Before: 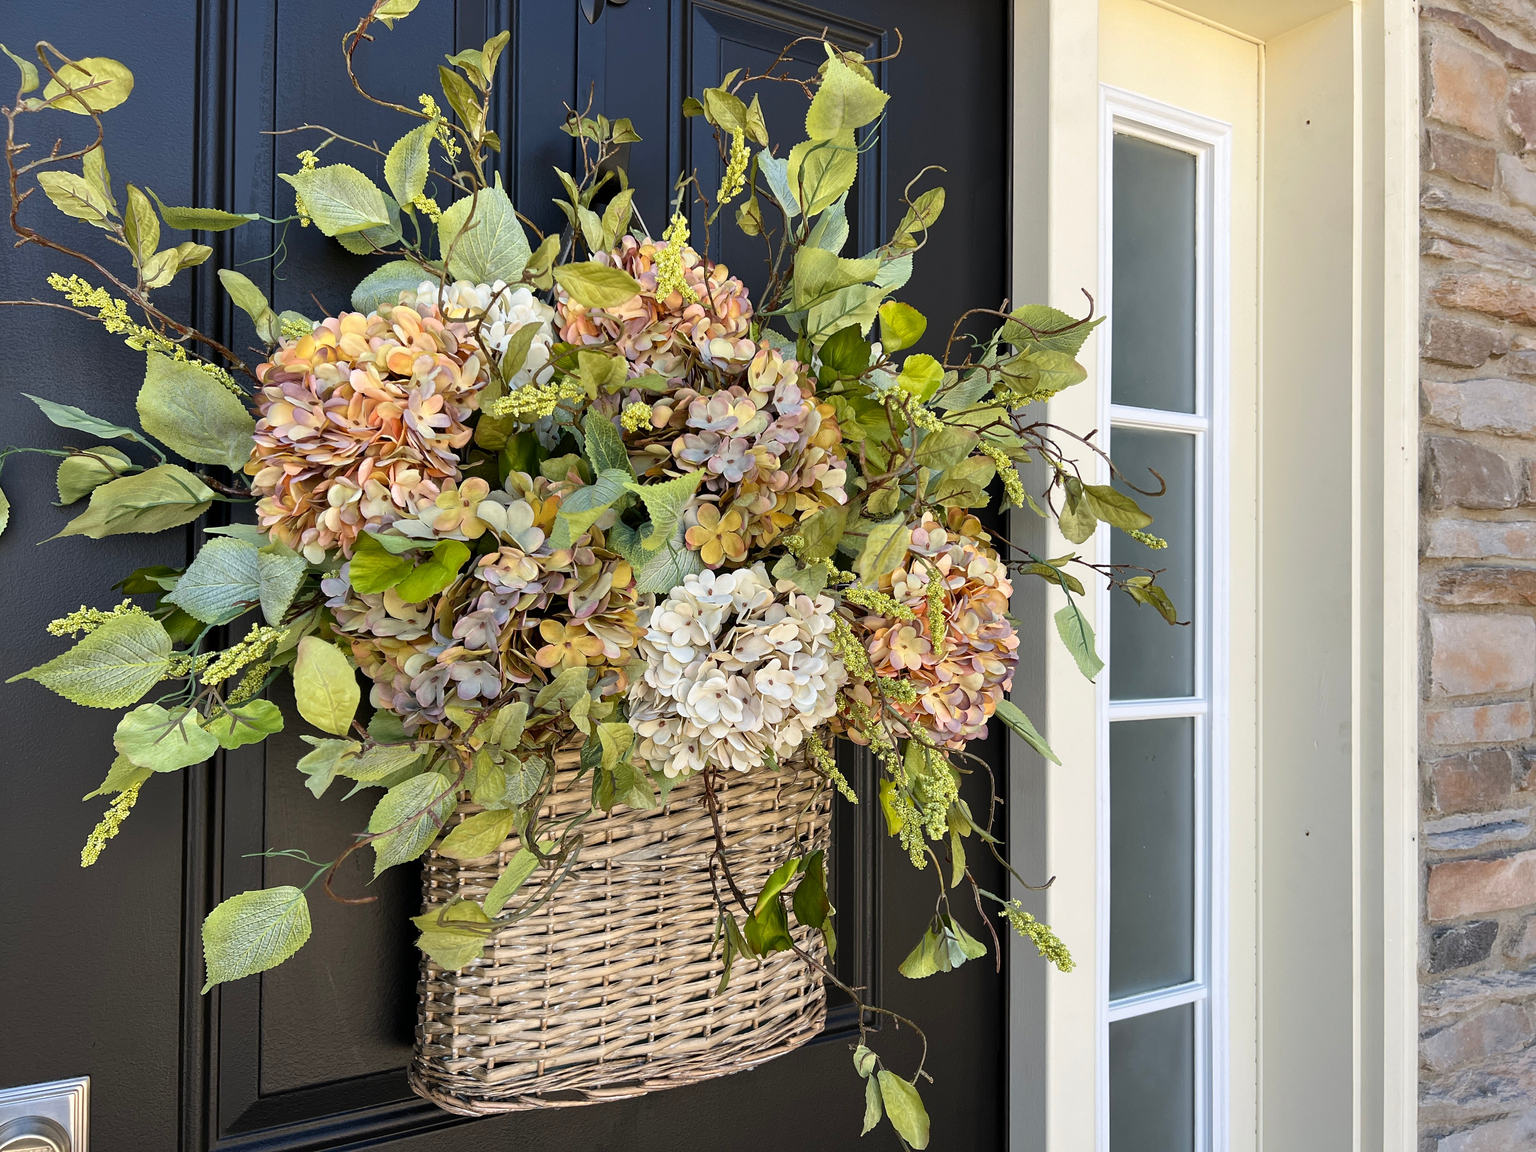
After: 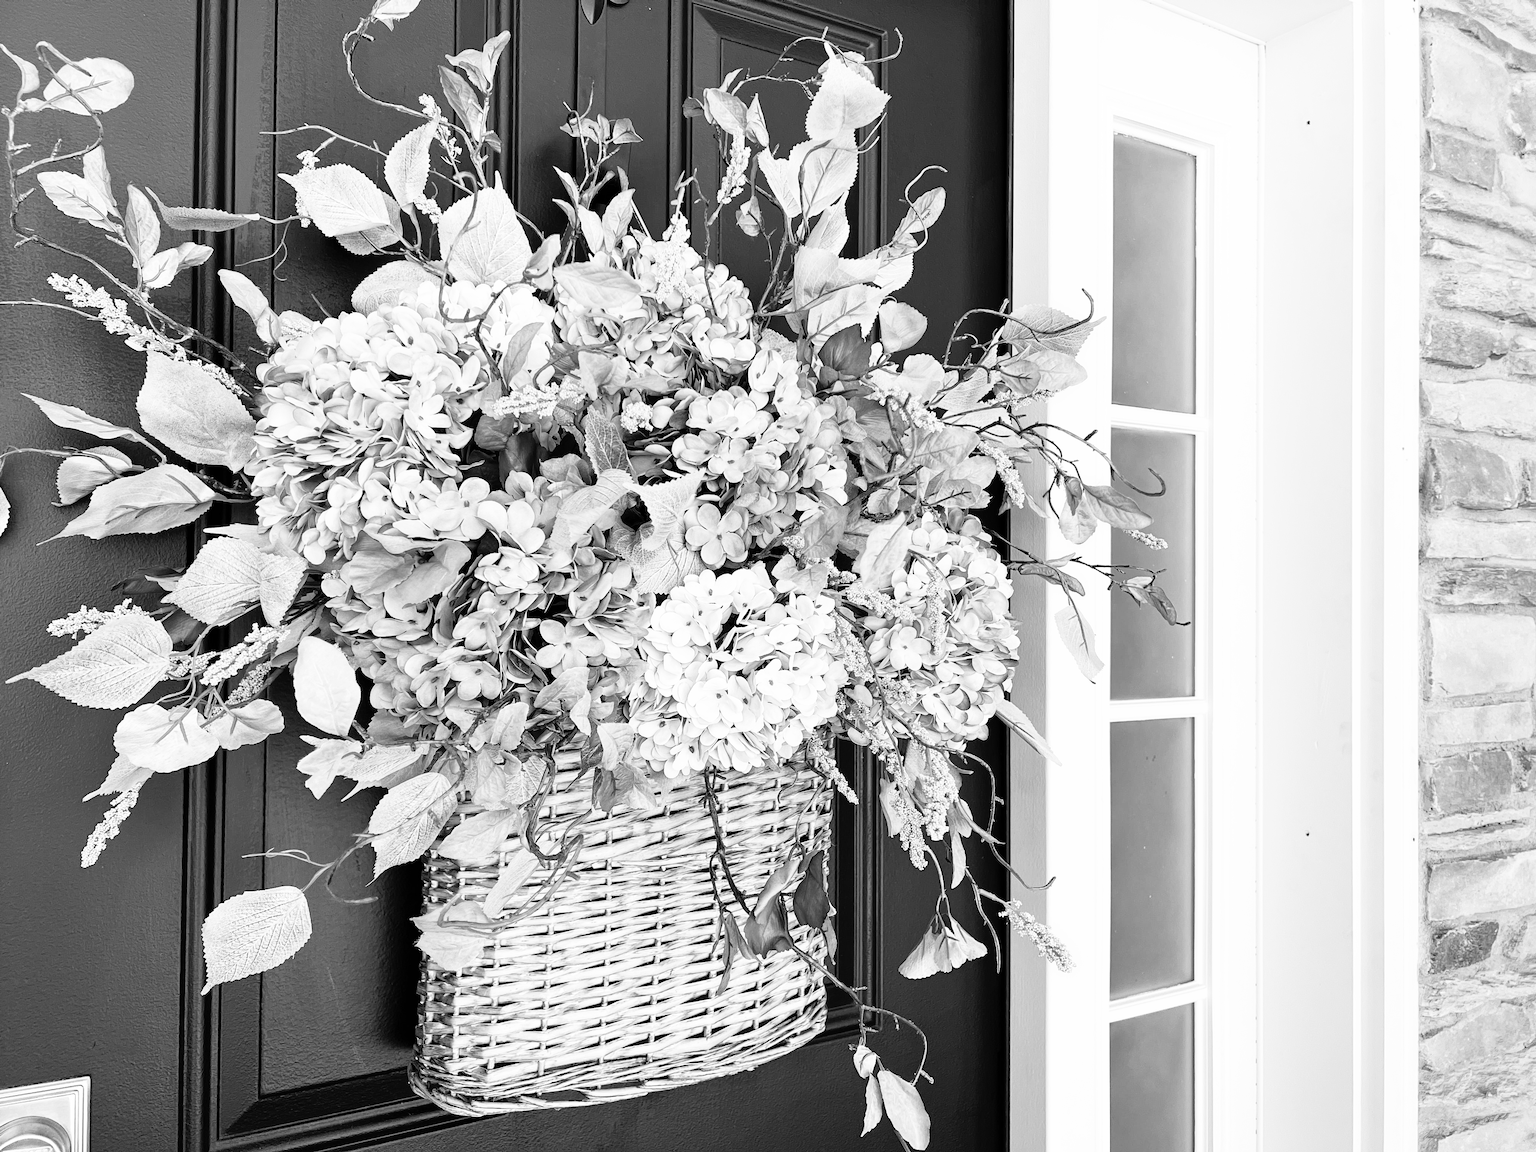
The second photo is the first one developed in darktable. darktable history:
contrast brightness saturation: contrast 0.07
base curve: curves: ch0 [(0, 0) (0.012, 0.01) (0.073, 0.168) (0.31, 0.711) (0.645, 0.957) (1, 1)], preserve colors none
monochrome: a 2.21, b -1.33, size 2.2
